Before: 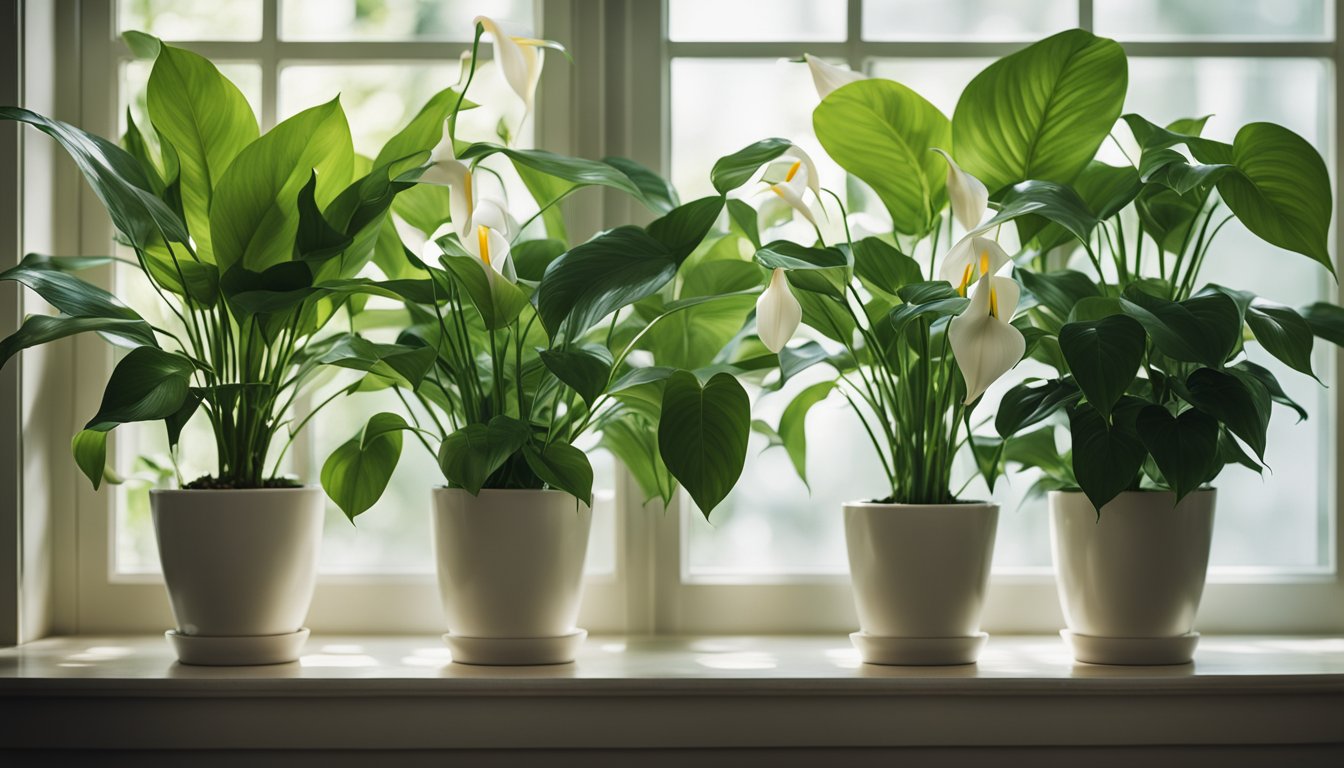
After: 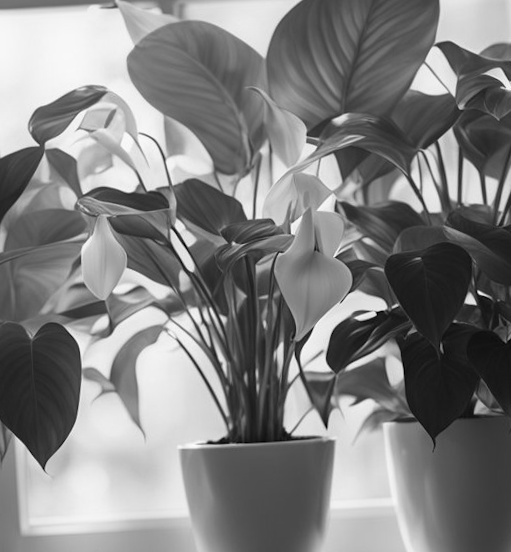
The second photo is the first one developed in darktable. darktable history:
crop and rotate: left 49.936%, top 10.094%, right 13.136%, bottom 24.256%
rotate and perspective: rotation -3.18°, automatic cropping off
monochrome: a 0, b 0, size 0.5, highlights 0.57
